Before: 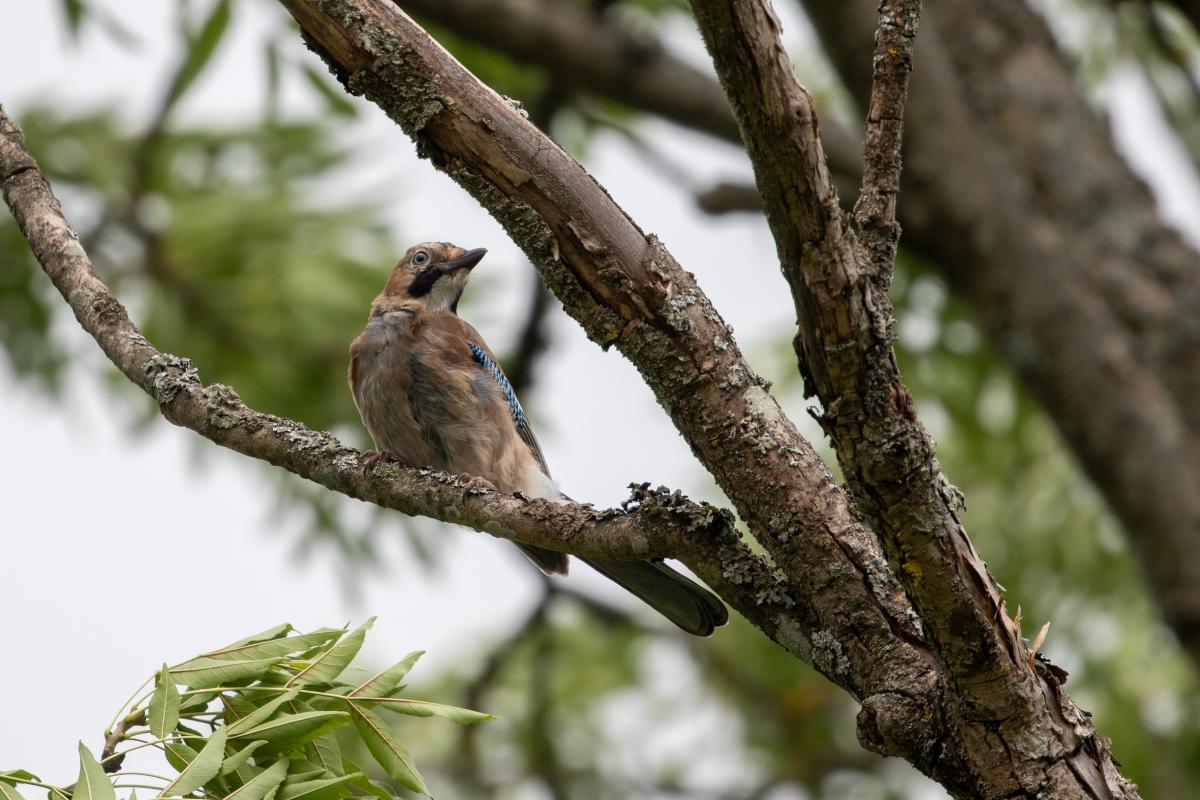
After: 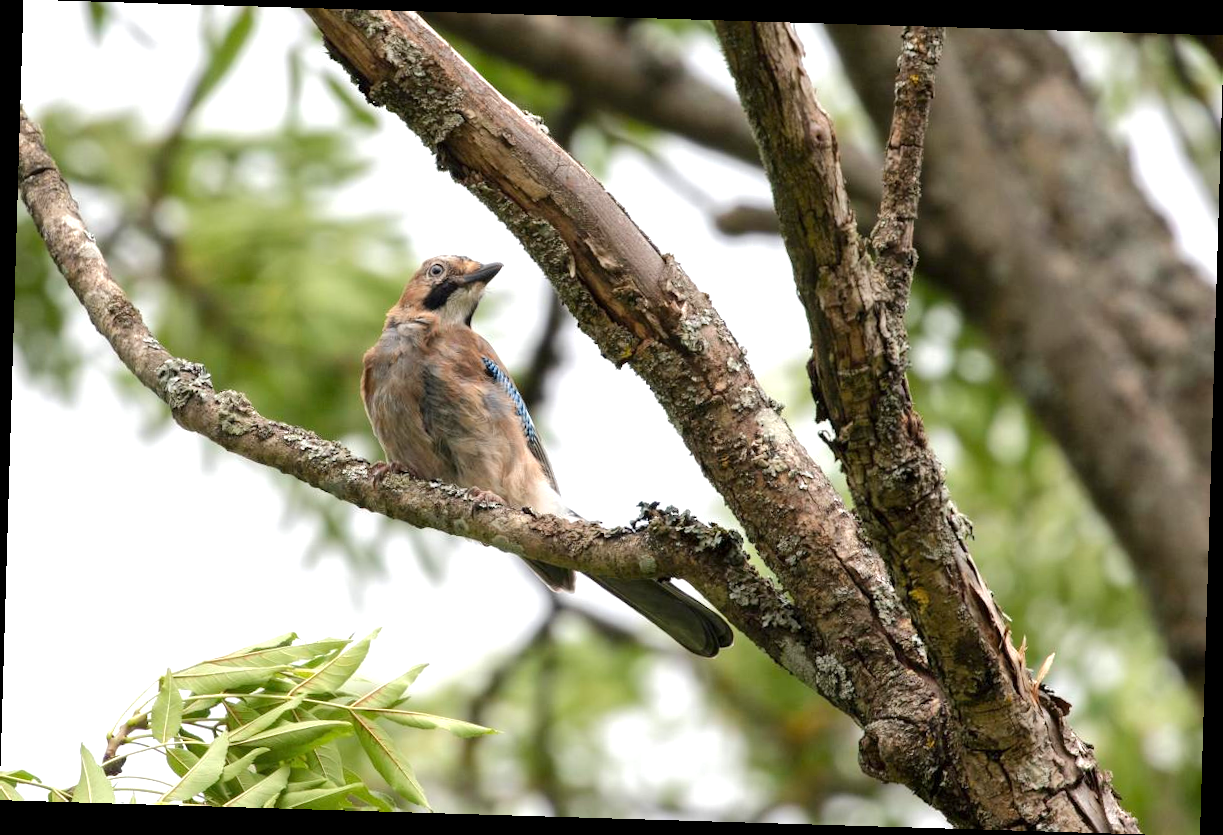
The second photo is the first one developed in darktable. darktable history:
rotate and perspective: rotation 1.72°, automatic cropping off
exposure: exposure 0.77 EV, compensate highlight preservation false
base curve: curves: ch0 [(0, 0) (0.262, 0.32) (0.722, 0.705) (1, 1)]
